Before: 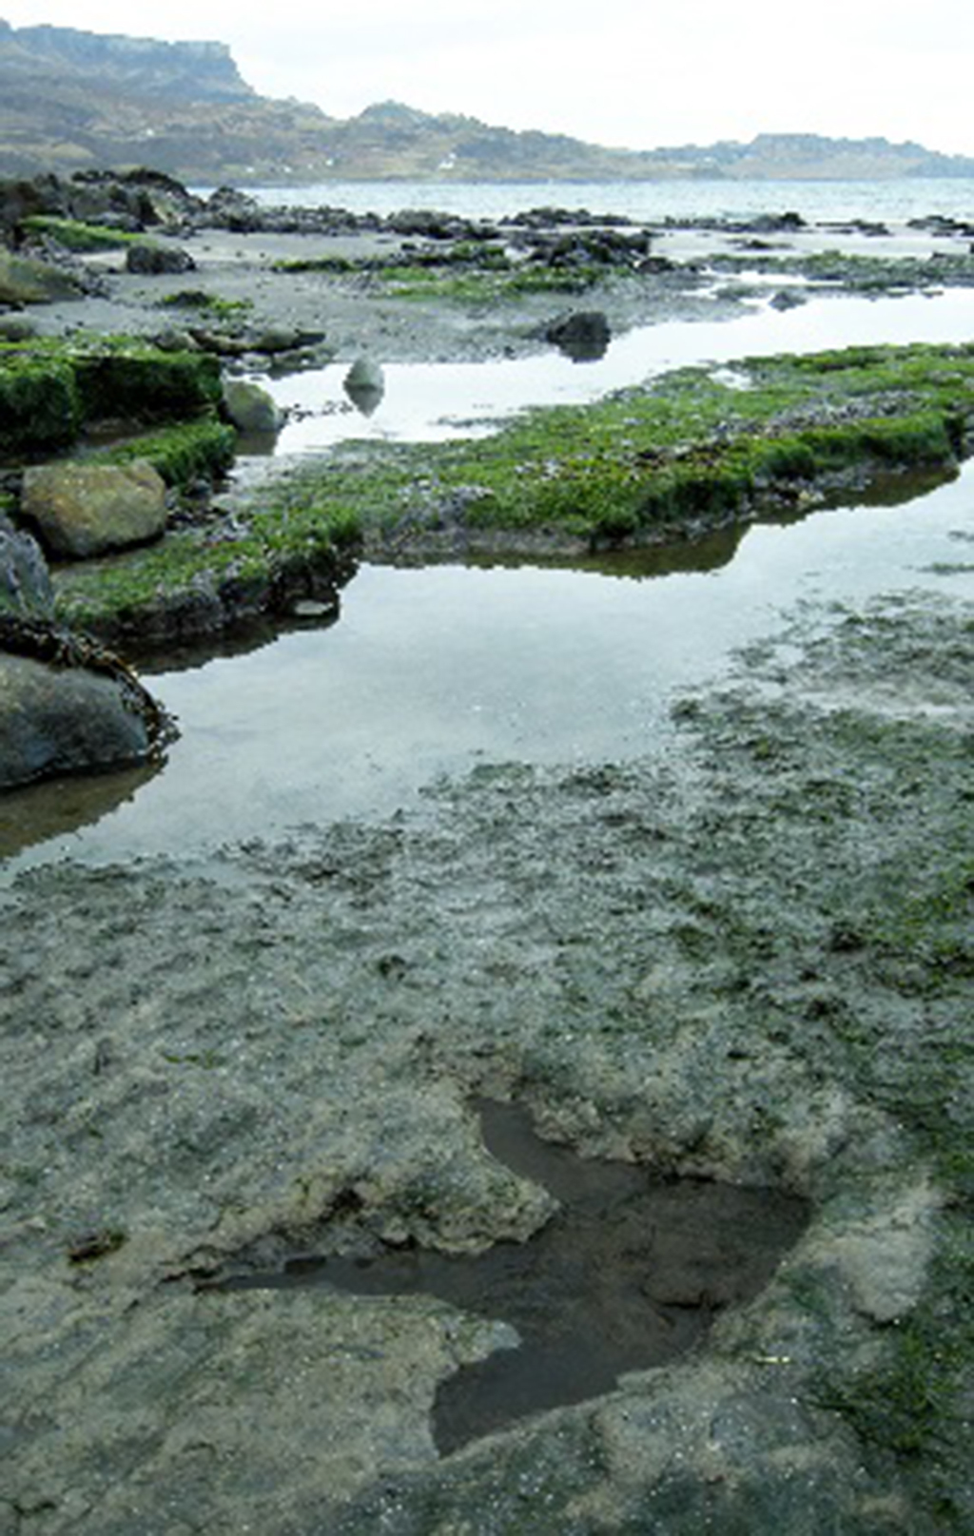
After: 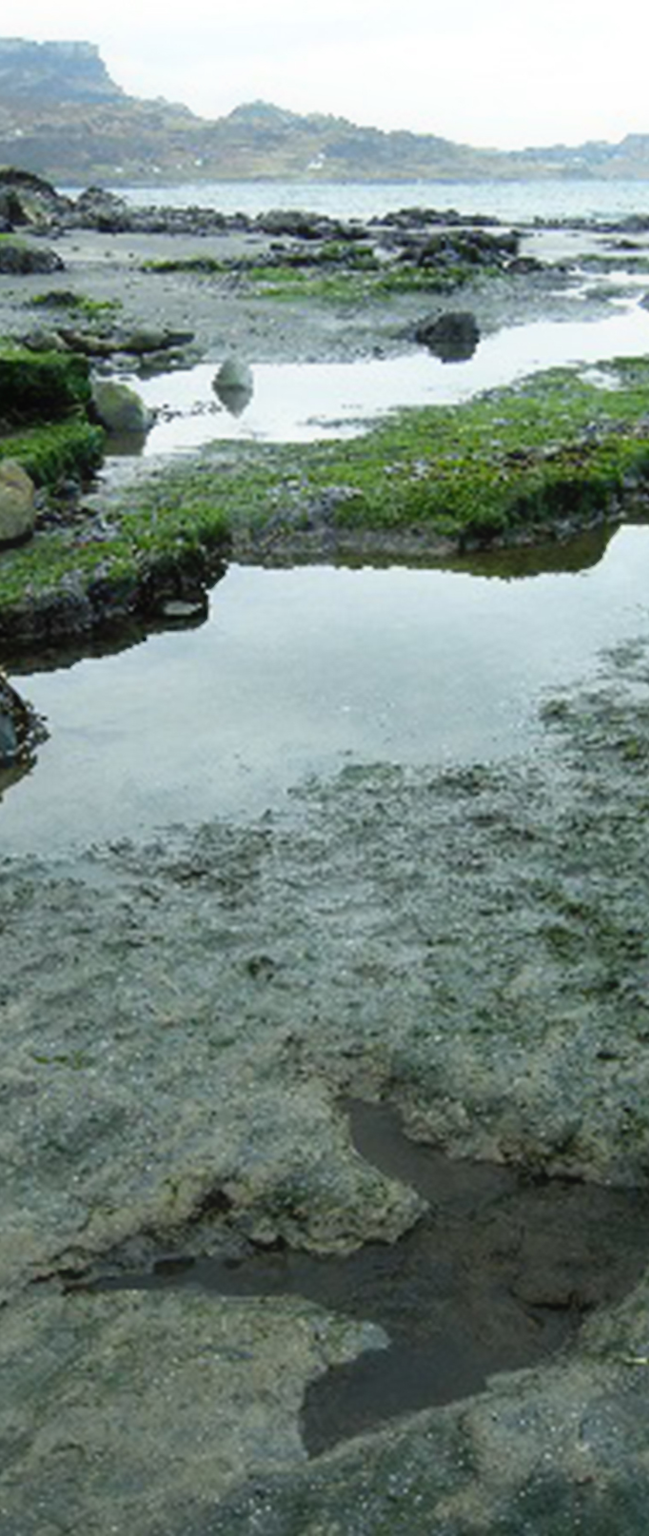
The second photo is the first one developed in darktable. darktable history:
crop and rotate: left 13.574%, right 19.684%
contrast equalizer: y [[0.5, 0.486, 0.447, 0.446, 0.489, 0.5], [0.5 ×6], [0.5 ×6], [0 ×6], [0 ×6]]
